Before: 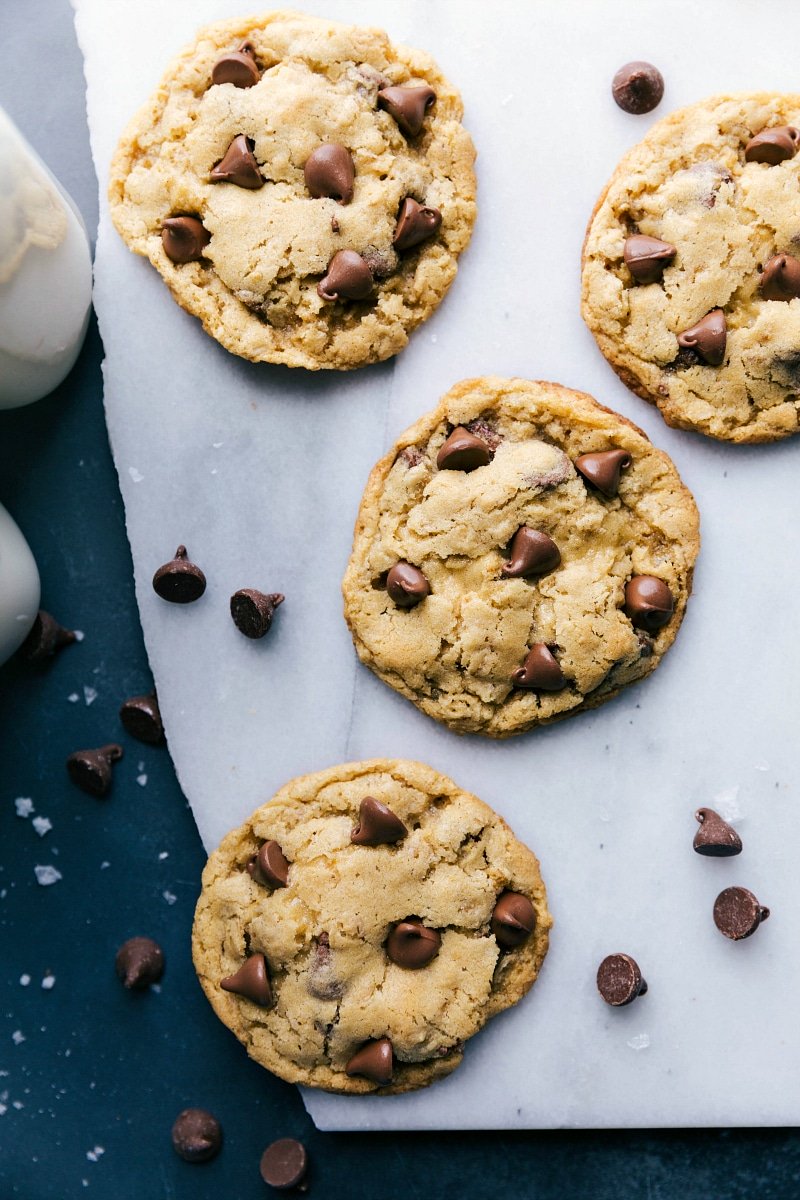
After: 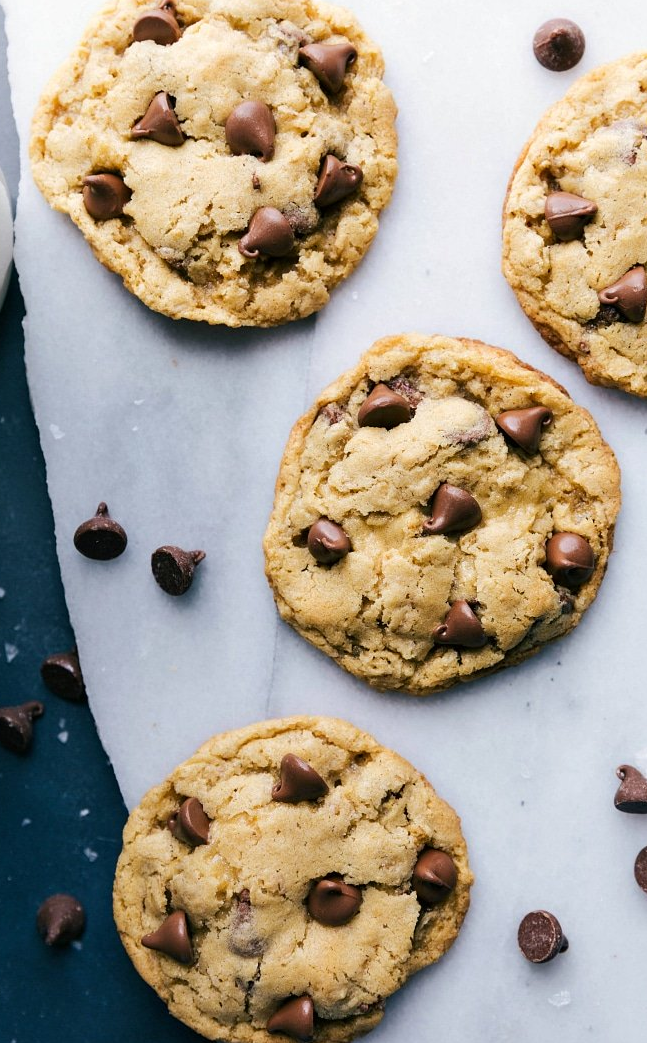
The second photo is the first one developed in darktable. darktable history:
crop: left 9.918%, top 3.664%, right 9.171%, bottom 9.372%
